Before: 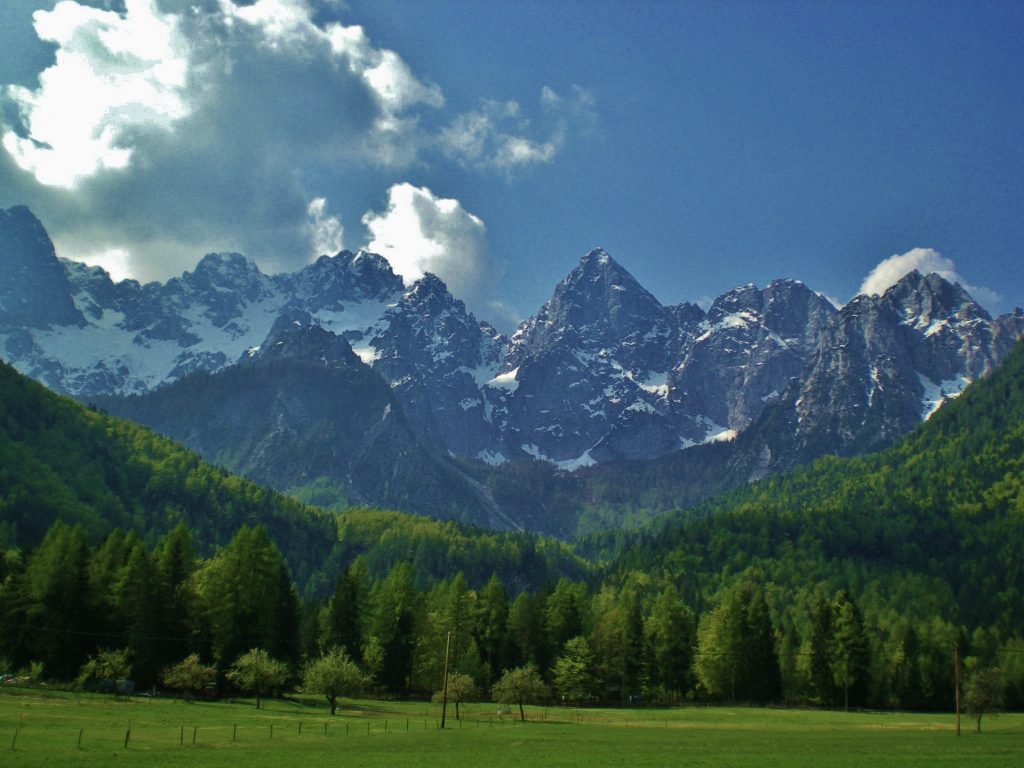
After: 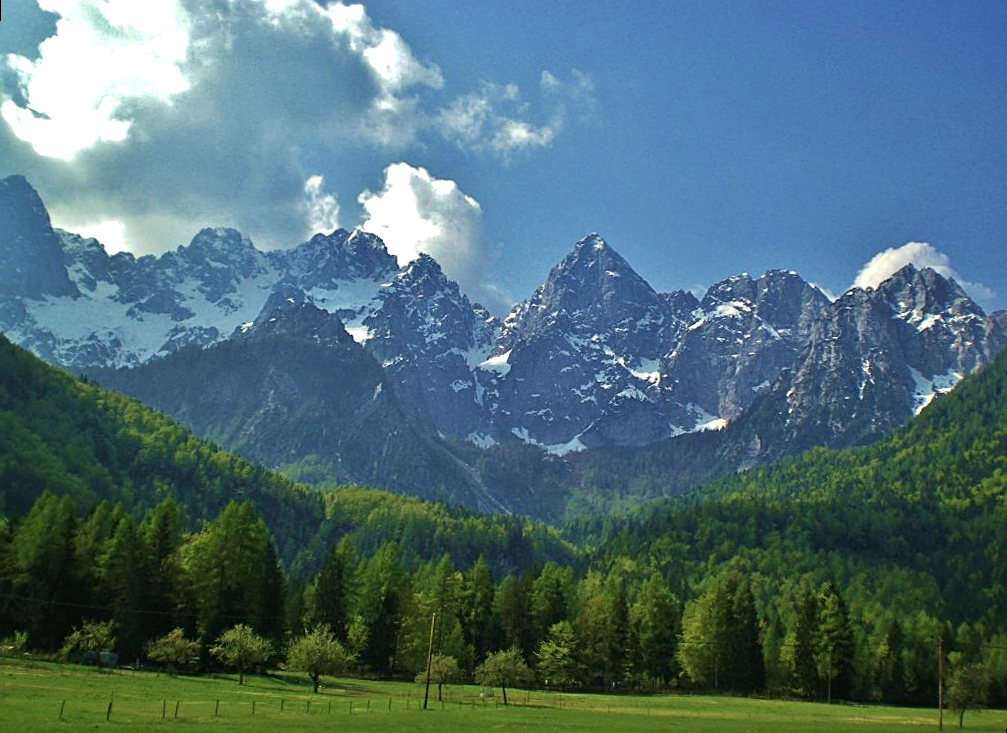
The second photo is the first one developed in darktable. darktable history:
sharpen: on, module defaults
white balance: red 1.009, blue 0.985
exposure: exposure 0.426 EV, compensate highlight preservation false
rotate and perspective: rotation 1.57°, crop left 0.018, crop right 0.982, crop top 0.039, crop bottom 0.961
